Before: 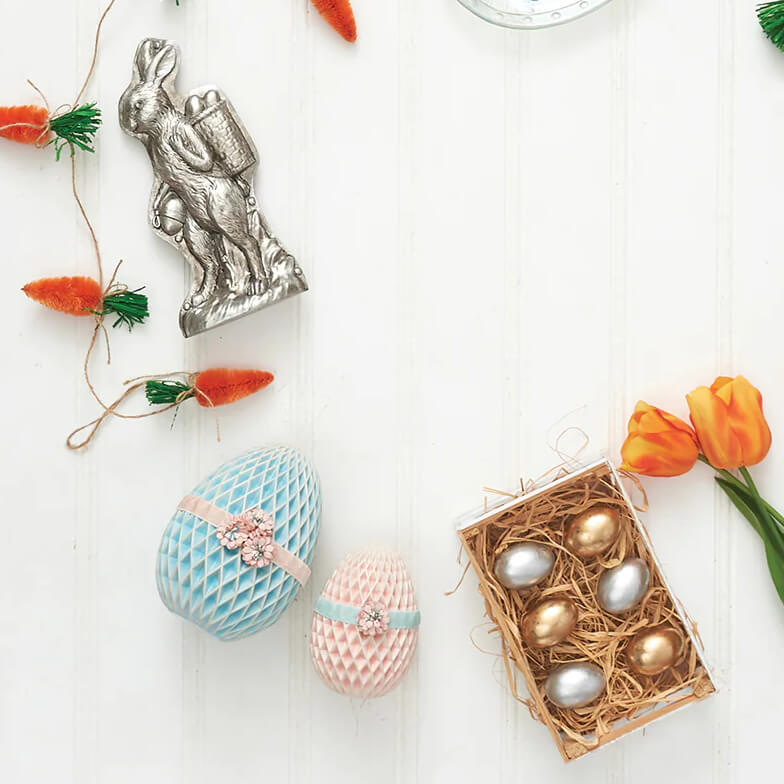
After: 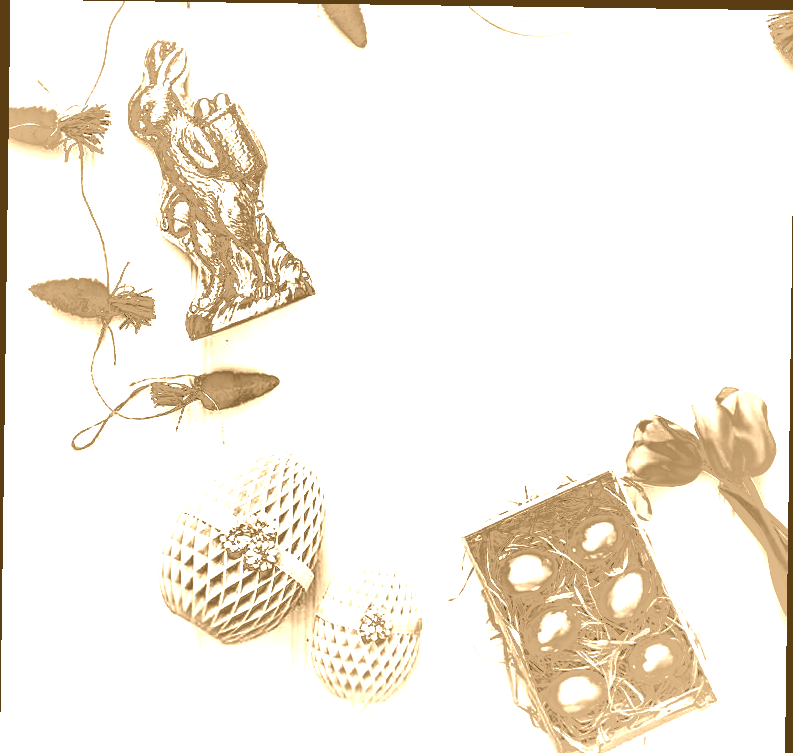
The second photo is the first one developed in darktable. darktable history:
crop and rotate: top 0%, bottom 5.097%
shadows and highlights: shadows 38.43, highlights -74.54
colorize: hue 28.8°, source mix 100%
rotate and perspective: rotation 0.8°, automatic cropping off
exposure: black level correction 0, exposure 0.7 EV, compensate exposure bias true, compensate highlight preservation false
